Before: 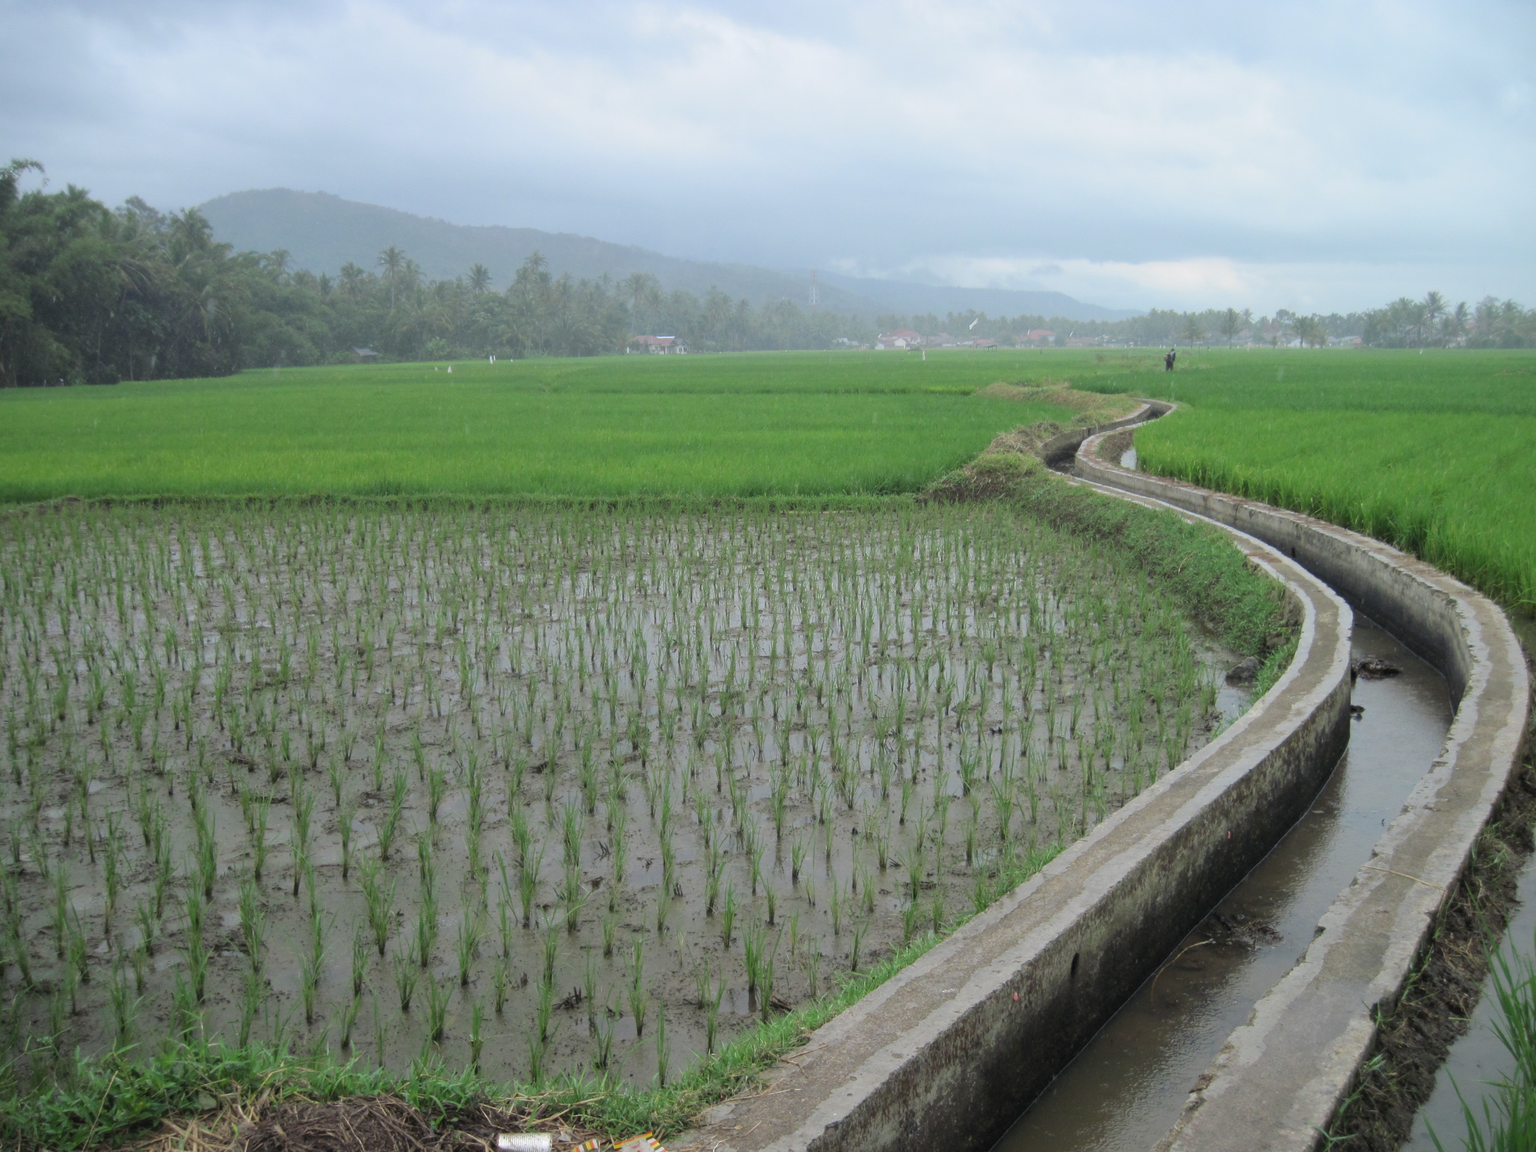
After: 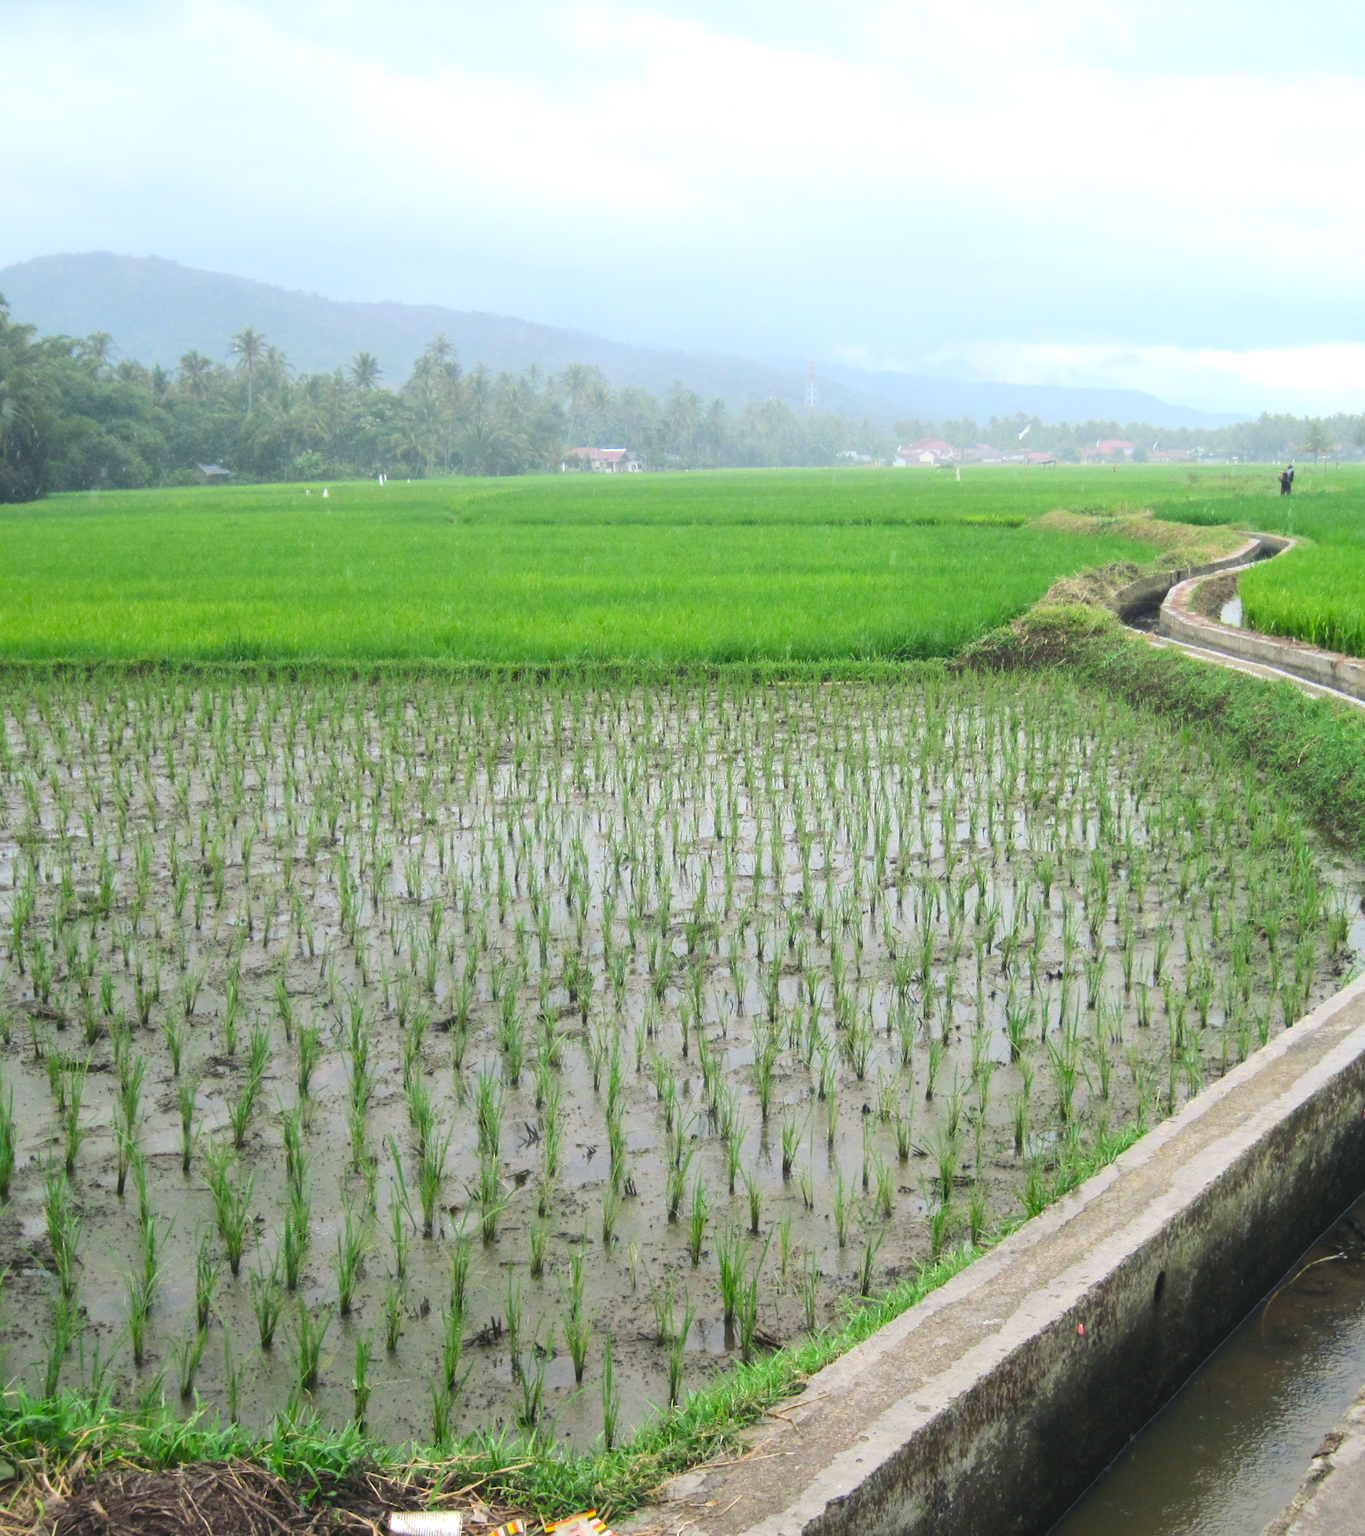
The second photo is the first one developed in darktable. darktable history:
color balance rgb: shadows lift › chroma 1%, shadows lift › hue 217.2°, power › hue 310.8°, highlights gain › chroma 1%, highlights gain › hue 54°, global offset › luminance 0.5%, global offset › hue 171.6°, perceptual saturation grading › global saturation 14.09%, perceptual saturation grading › highlights -25%, perceptual saturation grading › shadows 30%, perceptual brilliance grading › highlights 13.42%, perceptual brilliance grading › mid-tones 8.05%, perceptual brilliance grading › shadows -17.45%, global vibrance 25%
contrast brightness saturation: contrast 0.2, brightness 0.16, saturation 0.22
crop and rotate: left 13.409%, right 19.924%
